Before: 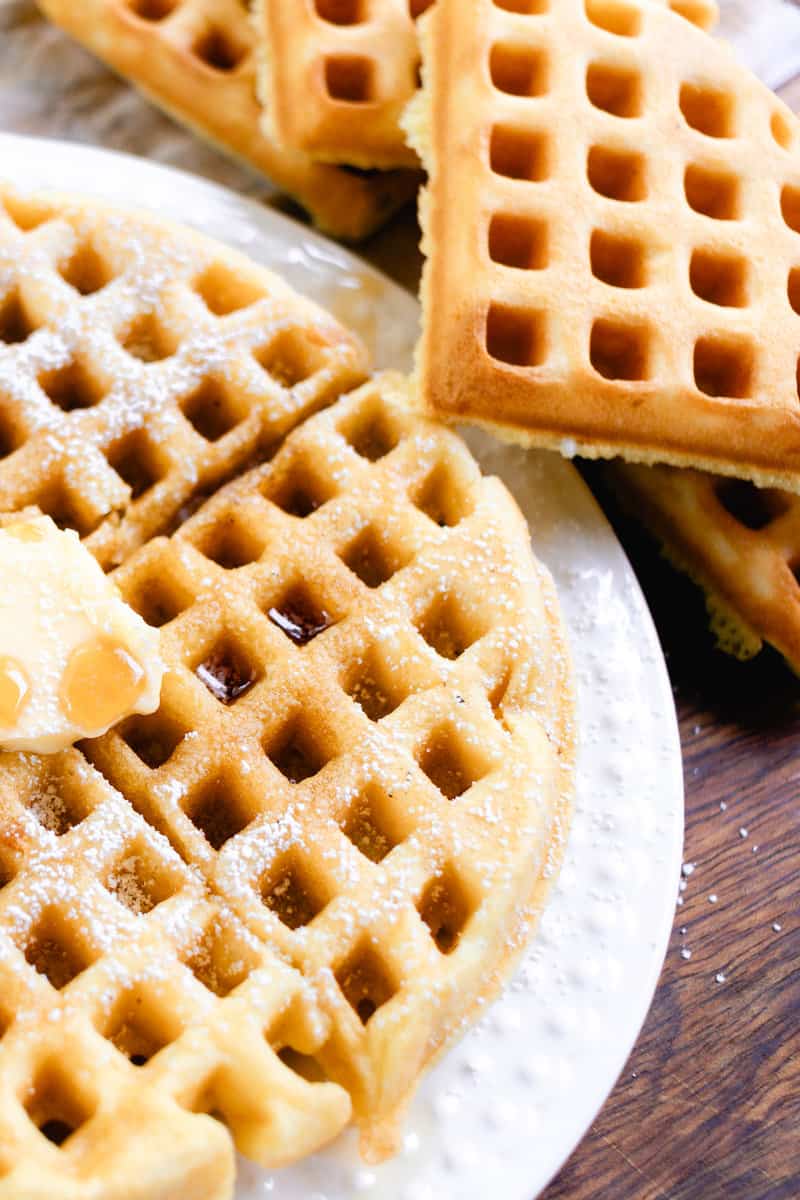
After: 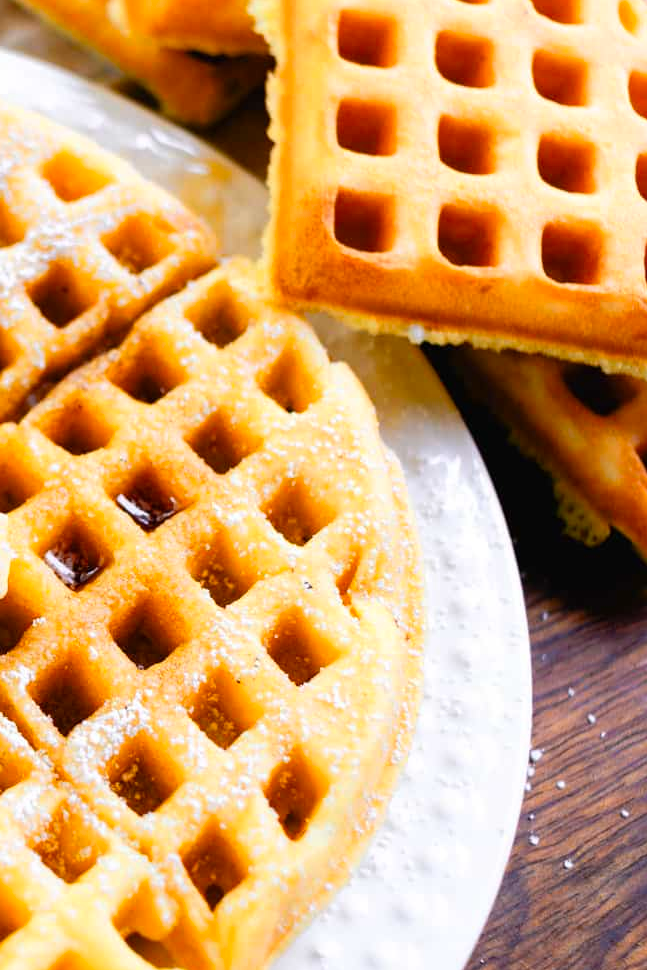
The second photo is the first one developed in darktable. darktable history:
crop: left 19.105%, top 9.535%, right 0.001%, bottom 9.594%
color zones: curves: ch0 [(0.224, 0.526) (0.75, 0.5)]; ch1 [(0.055, 0.526) (0.224, 0.761) (0.377, 0.526) (0.75, 0.5)]
